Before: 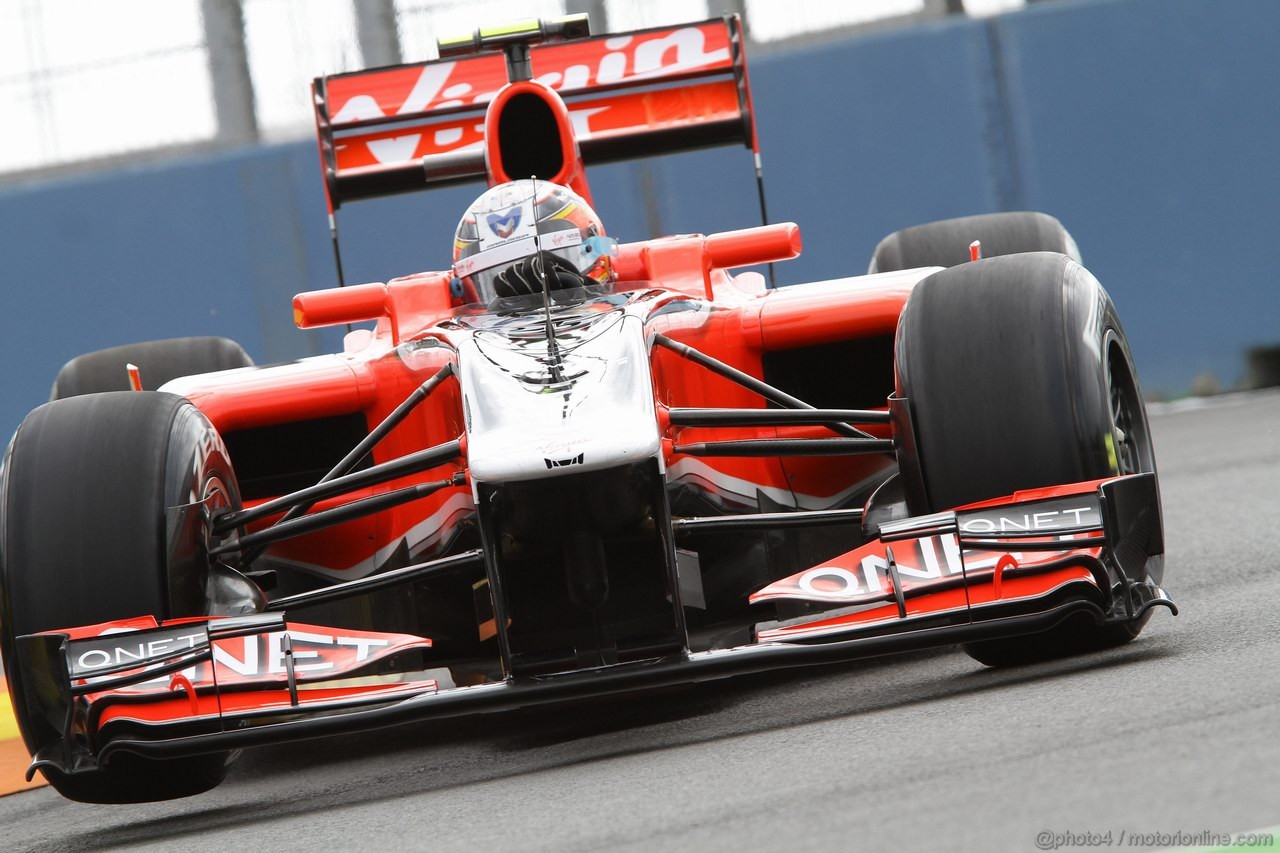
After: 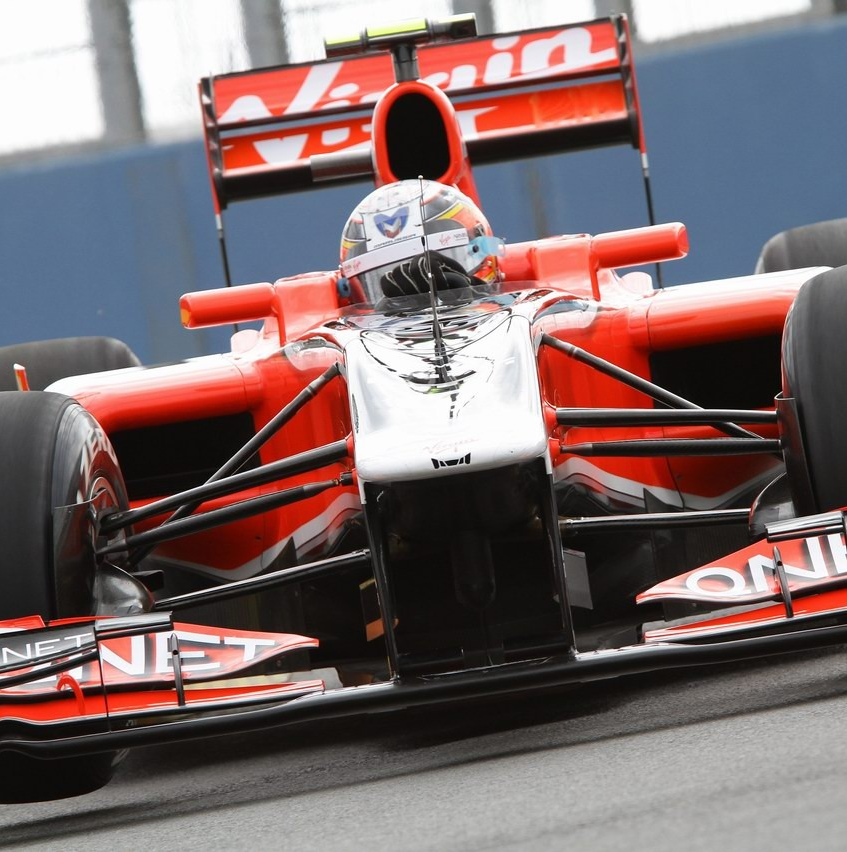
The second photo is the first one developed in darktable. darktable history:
crop and rotate: left 8.839%, right 24.937%
